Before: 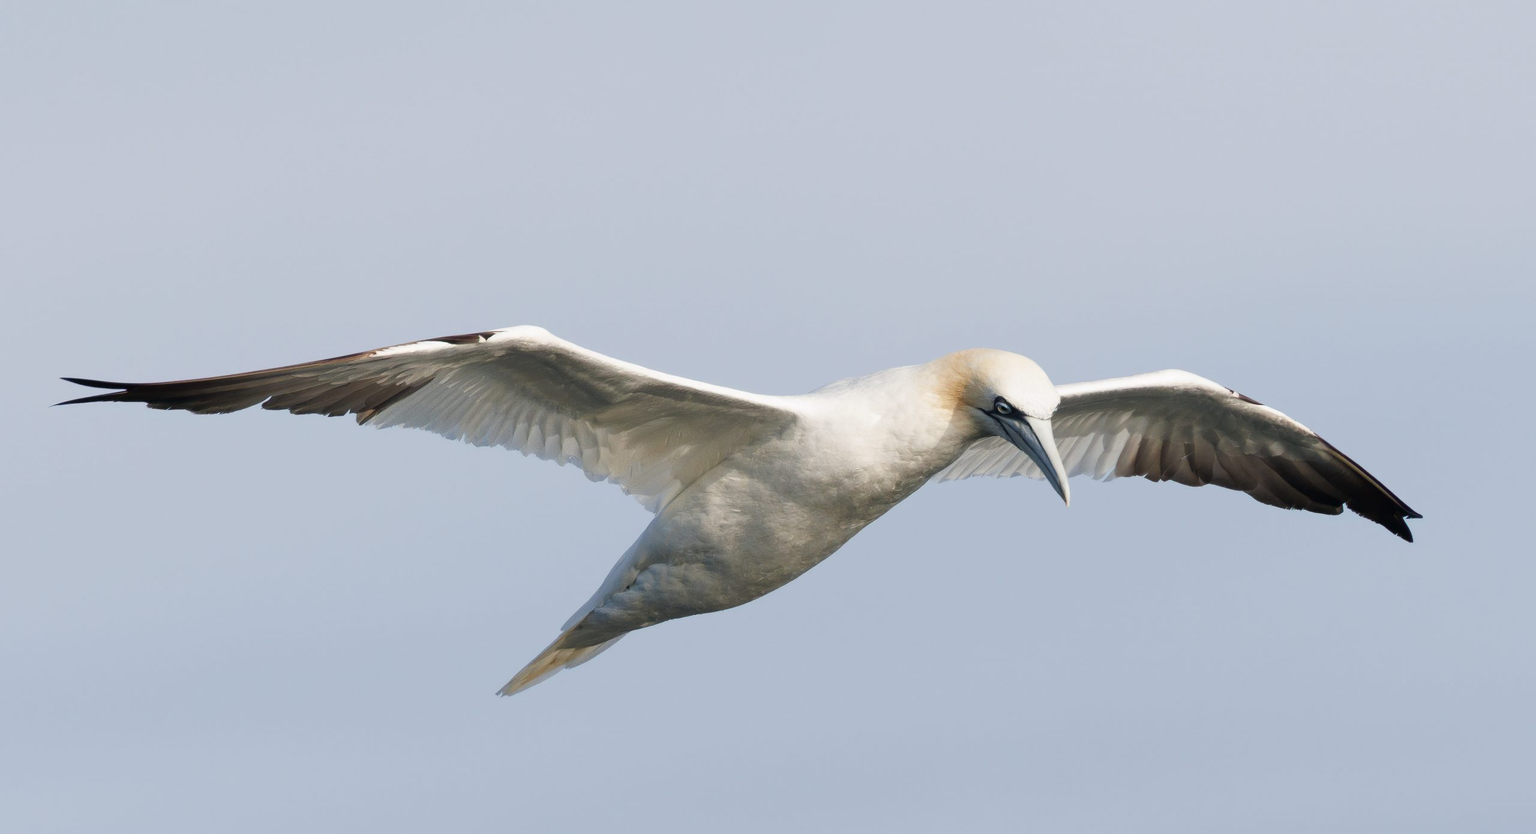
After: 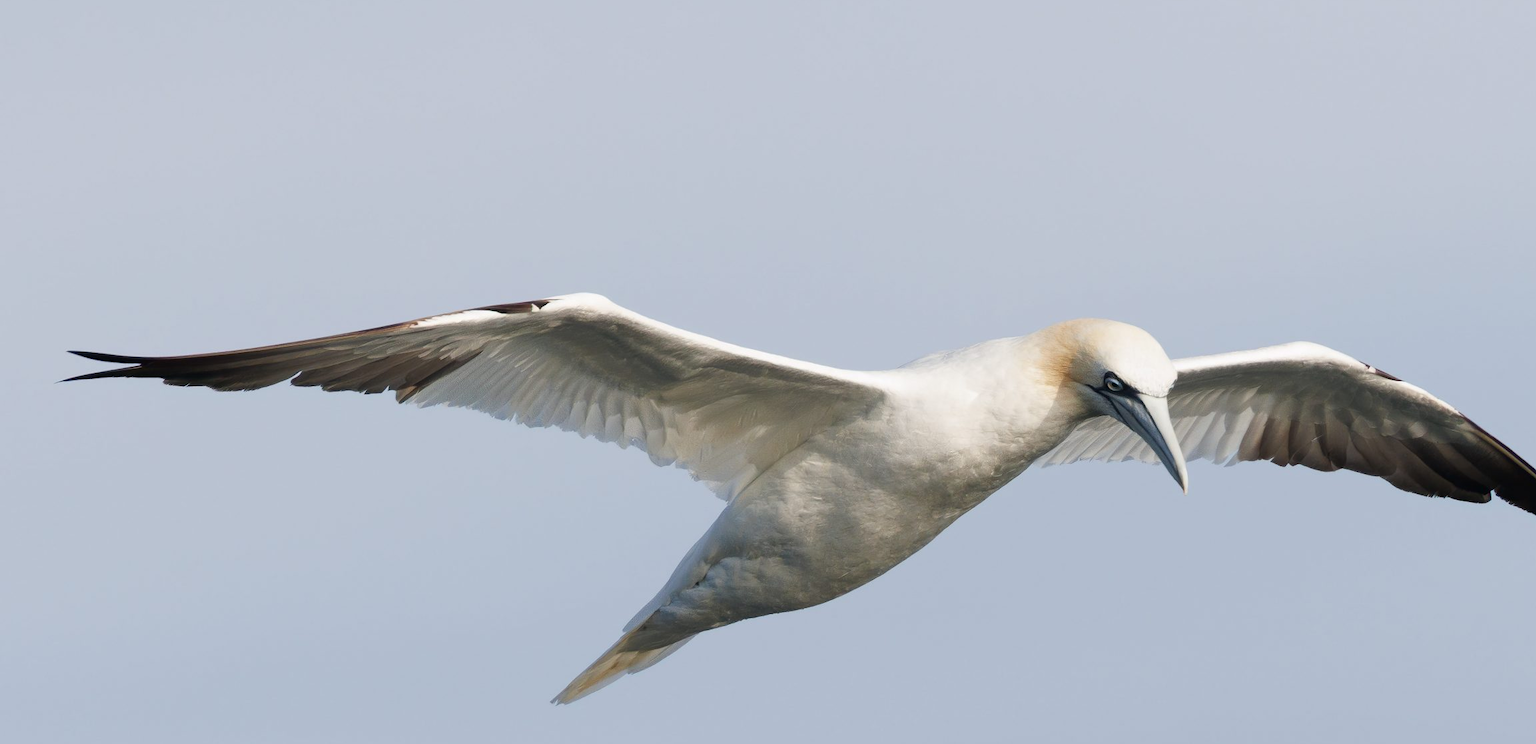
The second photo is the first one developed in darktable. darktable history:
crop: top 7.451%, right 9.91%, bottom 12.078%
